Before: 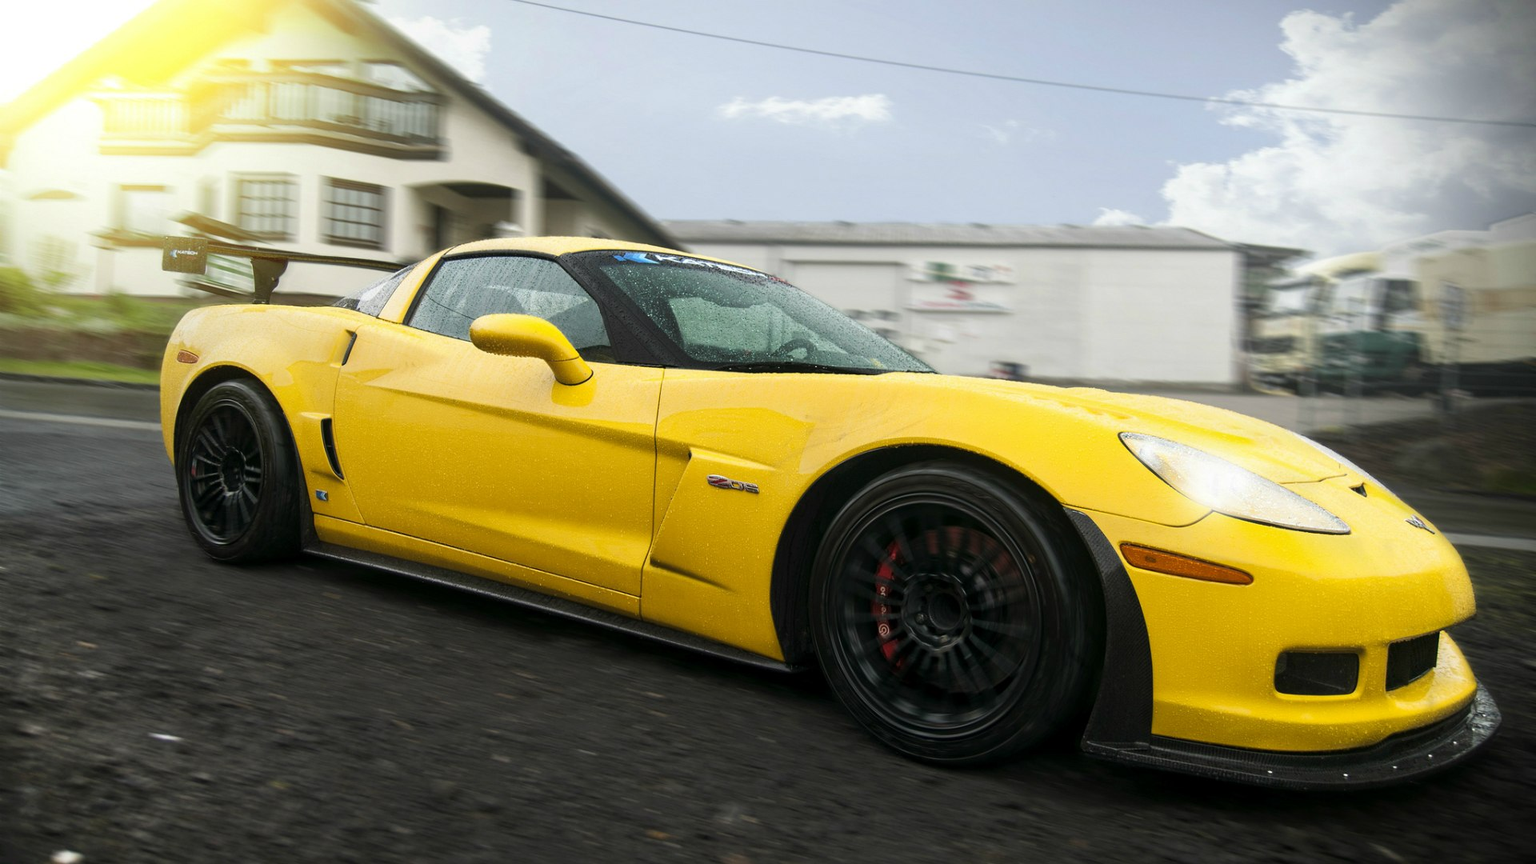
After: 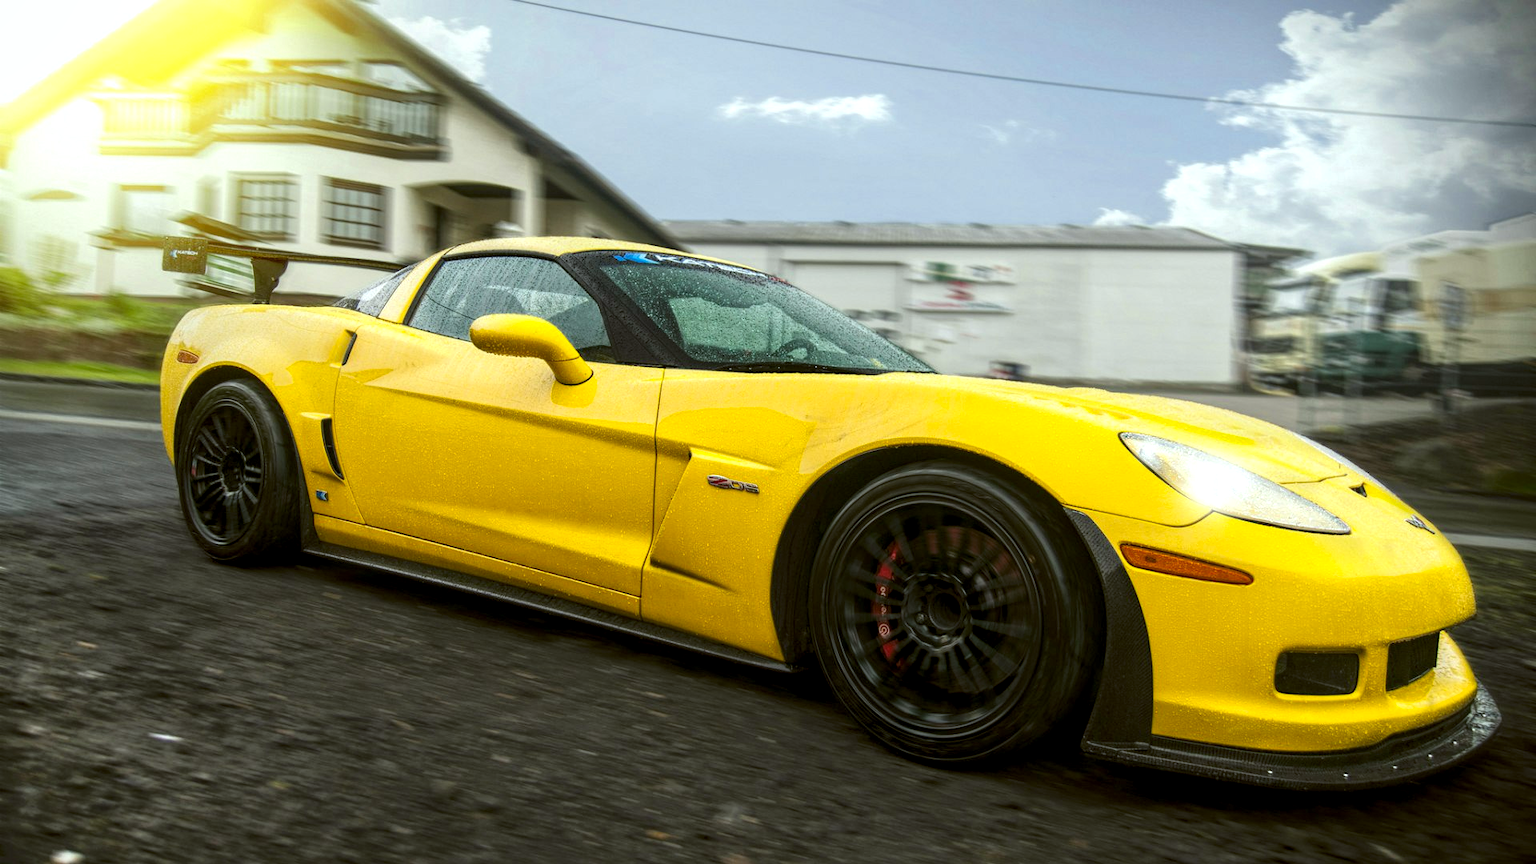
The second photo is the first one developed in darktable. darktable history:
color zones: curves: ch0 [(0, 0.613) (0.01, 0.613) (0.245, 0.448) (0.498, 0.529) (0.642, 0.665) (0.879, 0.777) (0.99, 0.613)]; ch1 [(0, 0) (0.143, 0) (0.286, 0) (0.429, 0) (0.571, 0) (0.714, 0) (0.857, 0)], mix -131.09%
color balance: lift [1.004, 1.002, 1.002, 0.998], gamma [1, 1.007, 1.002, 0.993], gain [1, 0.977, 1.013, 1.023], contrast -3.64%
local contrast: highlights 100%, shadows 100%, detail 200%, midtone range 0.2
